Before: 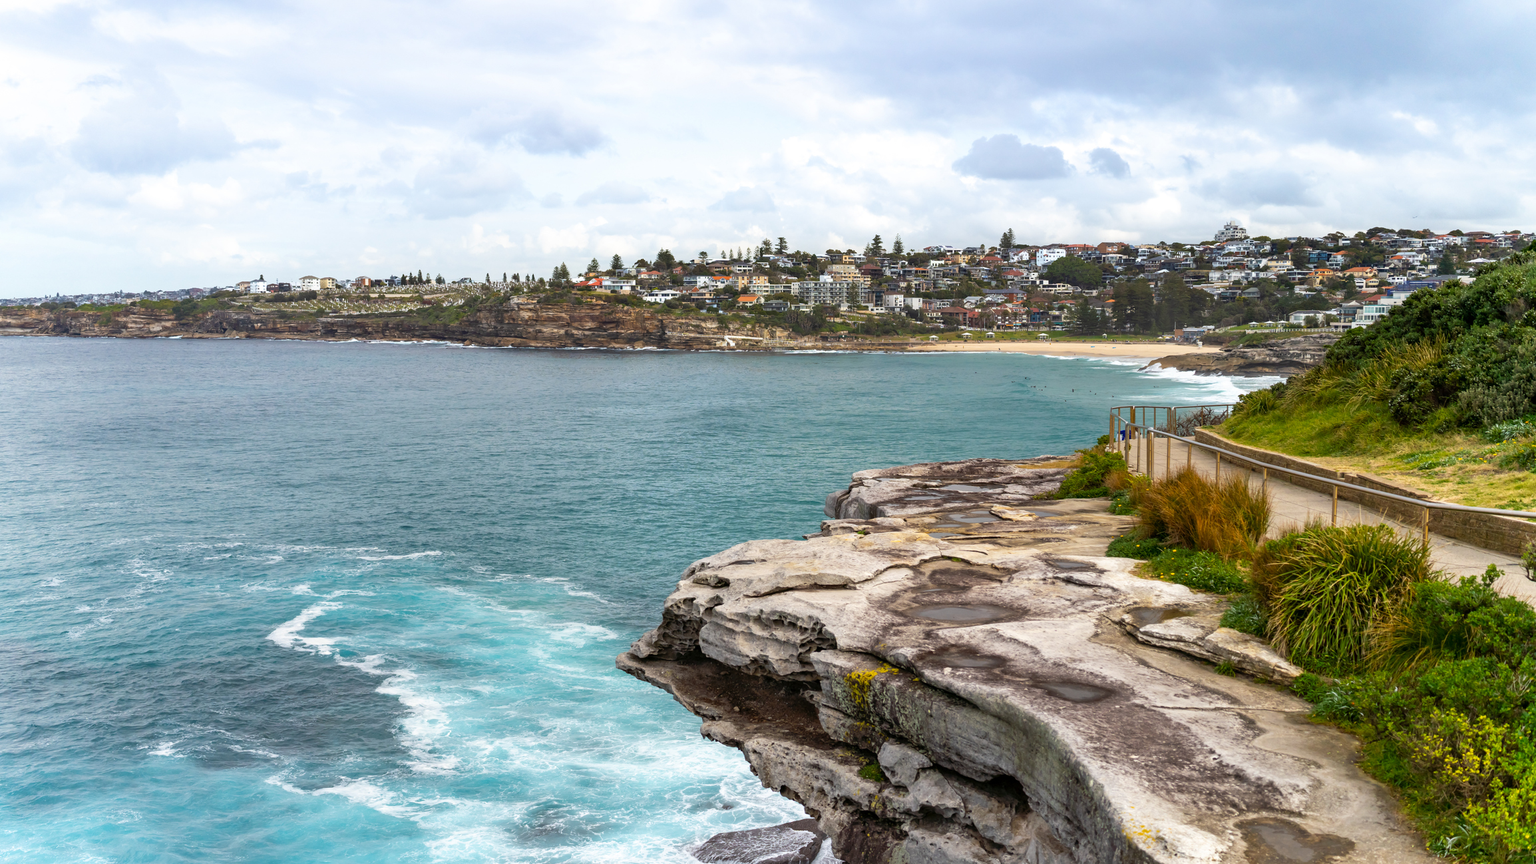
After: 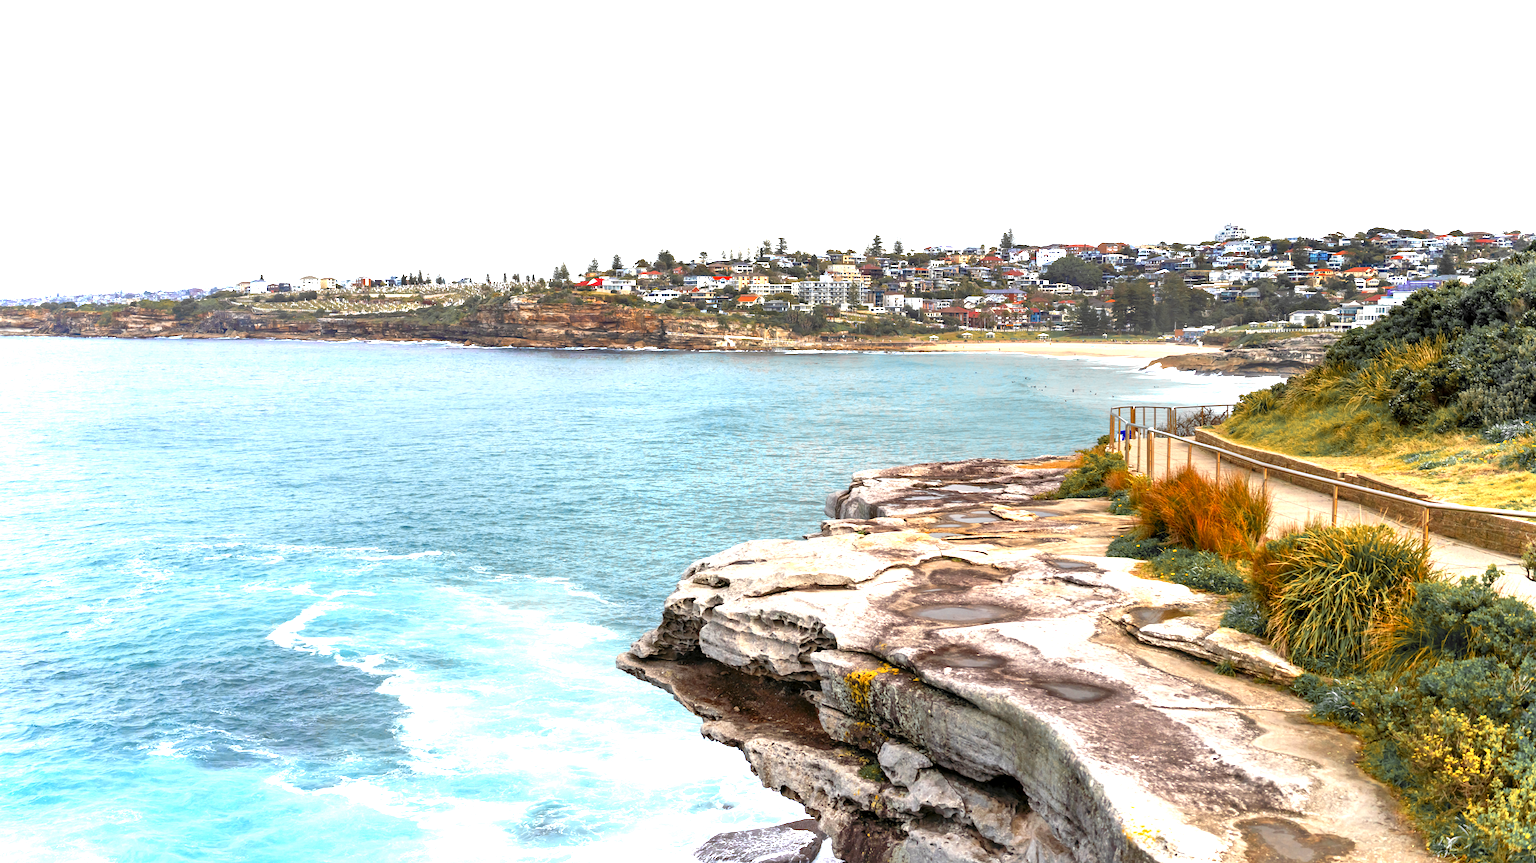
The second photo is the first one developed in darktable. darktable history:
color zones: curves: ch0 [(0, 0.363) (0.128, 0.373) (0.25, 0.5) (0.402, 0.407) (0.521, 0.525) (0.63, 0.559) (0.729, 0.662) (0.867, 0.471)]; ch1 [(0, 0.515) (0.136, 0.618) (0.25, 0.5) (0.378, 0) (0.516, 0) (0.622, 0.593) (0.737, 0.819) (0.87, 0.593)]; ch2 [(0, 0.529) (0.128, 0.471) (0.282, 0.451) (0.386, 0.662) (0.516, 0.525) (0.633, 0.554) (0.75, 0.62) (0.875, 0.441)]
exposure: black level correction 0.001, exposure 1.116 EV, compensate highlight preservation false
